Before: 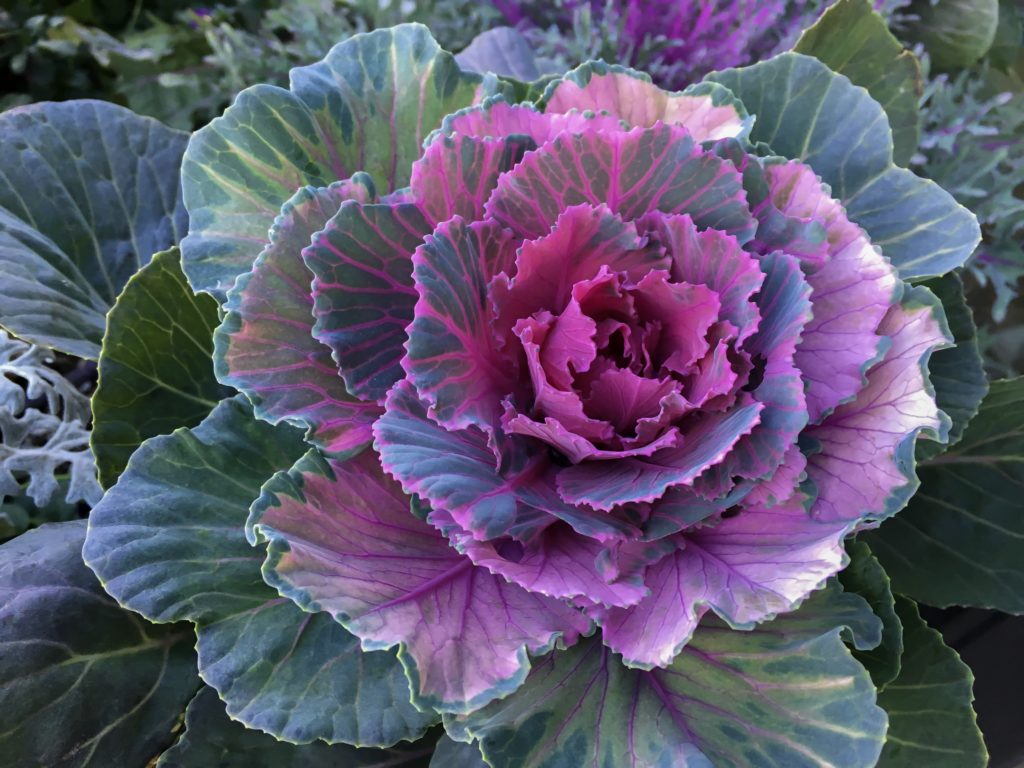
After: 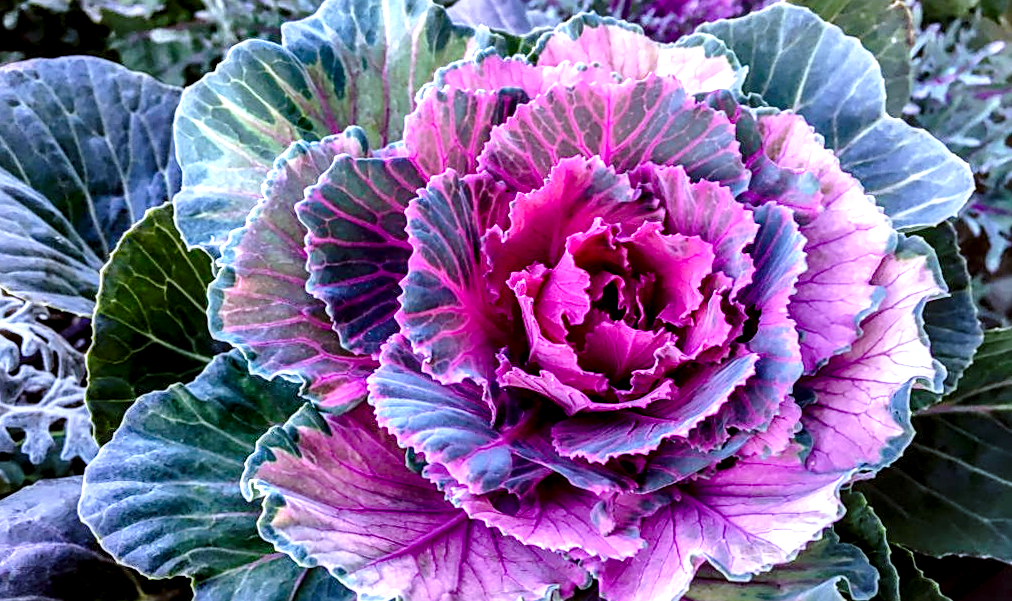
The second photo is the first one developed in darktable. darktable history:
shadows and highlights: white point adjustment -3.64, highlights -63.34, highlights color adjustment 42%, soften with gaussian
crop and rotate: top 5.667%, bottom 14.937%
base curve: curves: ch0 [(0, 0) (0.028, 0.03) (0.121, 0.232) (0.46, 0.748) (0.859, 0.968) (1, 1)], preserve colors none
color correction: highlights a* -3.28, highlights b* -6.24, shadows a* 3.1, shadows b* 5.19
white balance: red 1.066, blue 1.119
sharpen: on, module defaults
rotate and perspective: rotation -0.45°, automatic cropping original format, crop left 0.008, crop right 0.992, crop top 0.012, crop bottom 0.988
local contrast: highlights 19%, detail 186%
